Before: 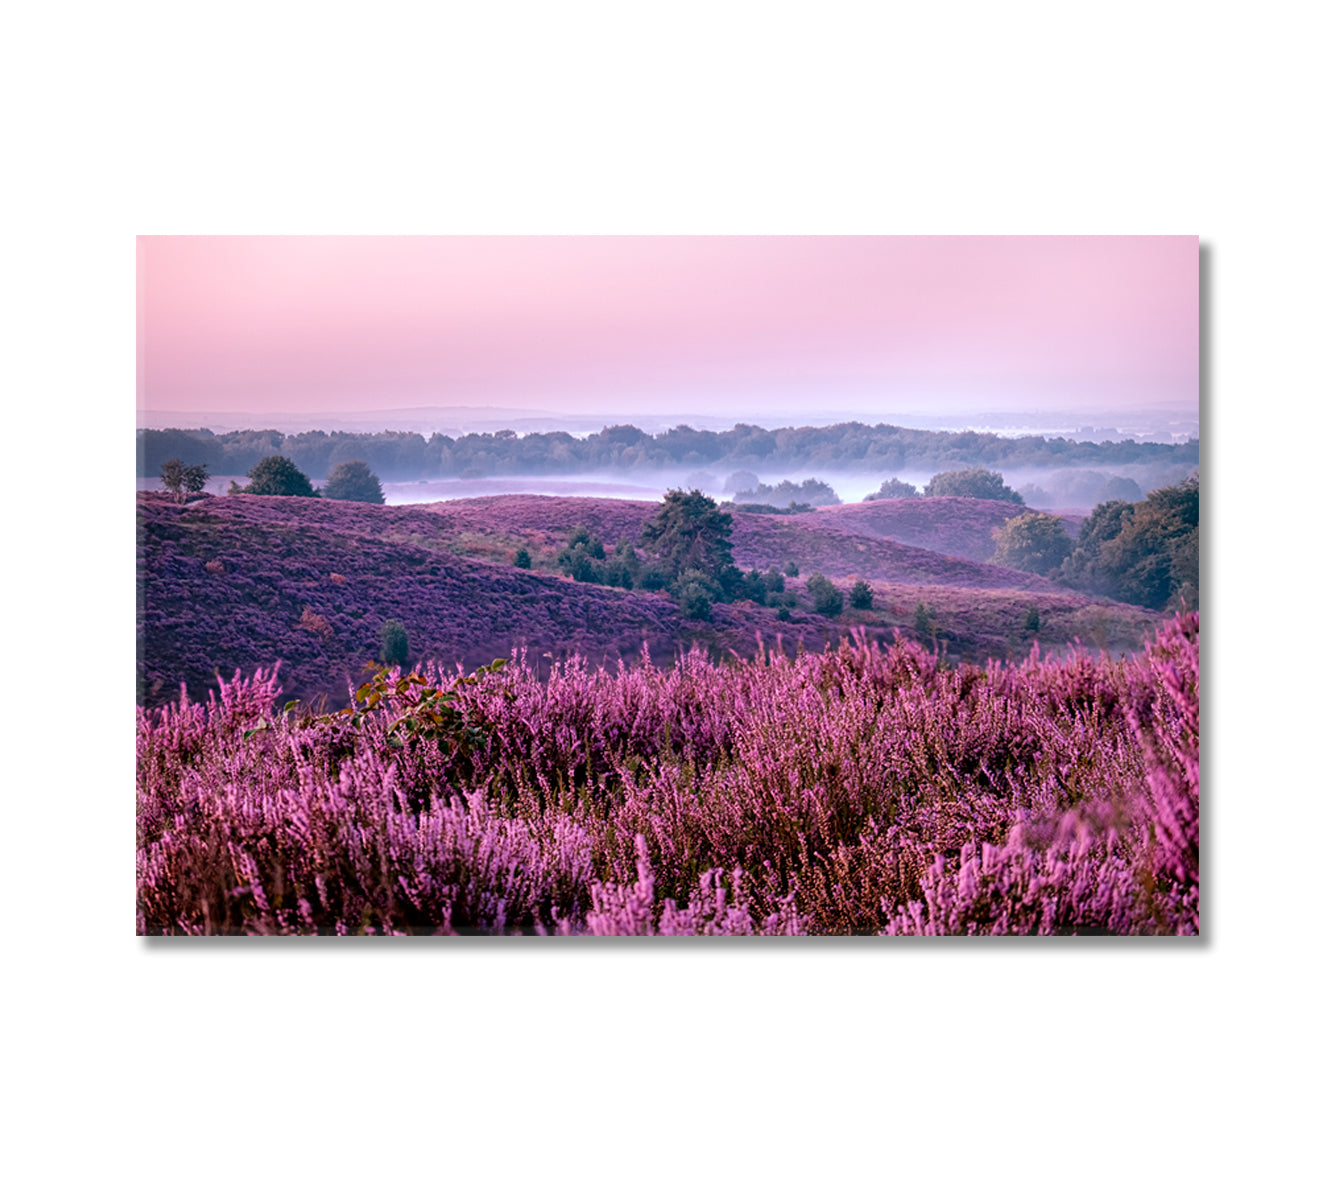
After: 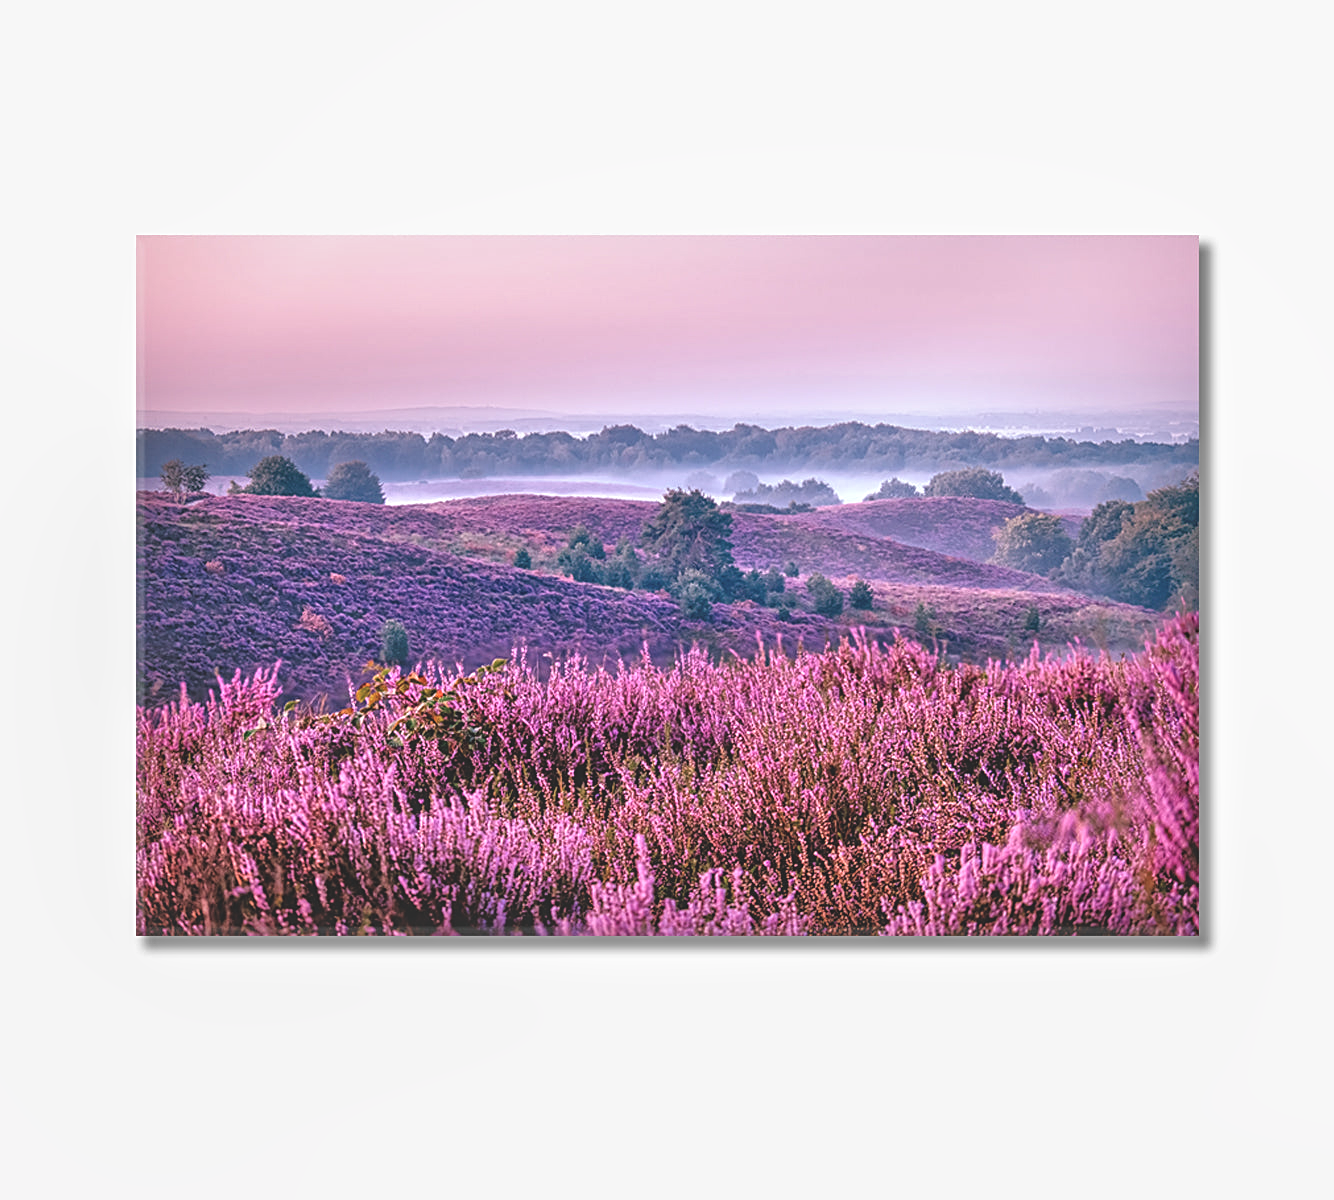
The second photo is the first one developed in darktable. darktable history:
exposure: black level correction -0.015, exposure -0.125 EV, compensate highlight preservation false
local contrast: detail 130%
sharpen: on, module defaults
tone equalizer: -7 EV 0.15 EV, -6 EV 0.6 EV, -5 EV 1.15 EV, -4 EV 1.33 EV, -3 EV 1.15 EV, -2 EV 0.6 EV, -1 EV 0.15 EV, mask exposure compensation -0.5 EV
